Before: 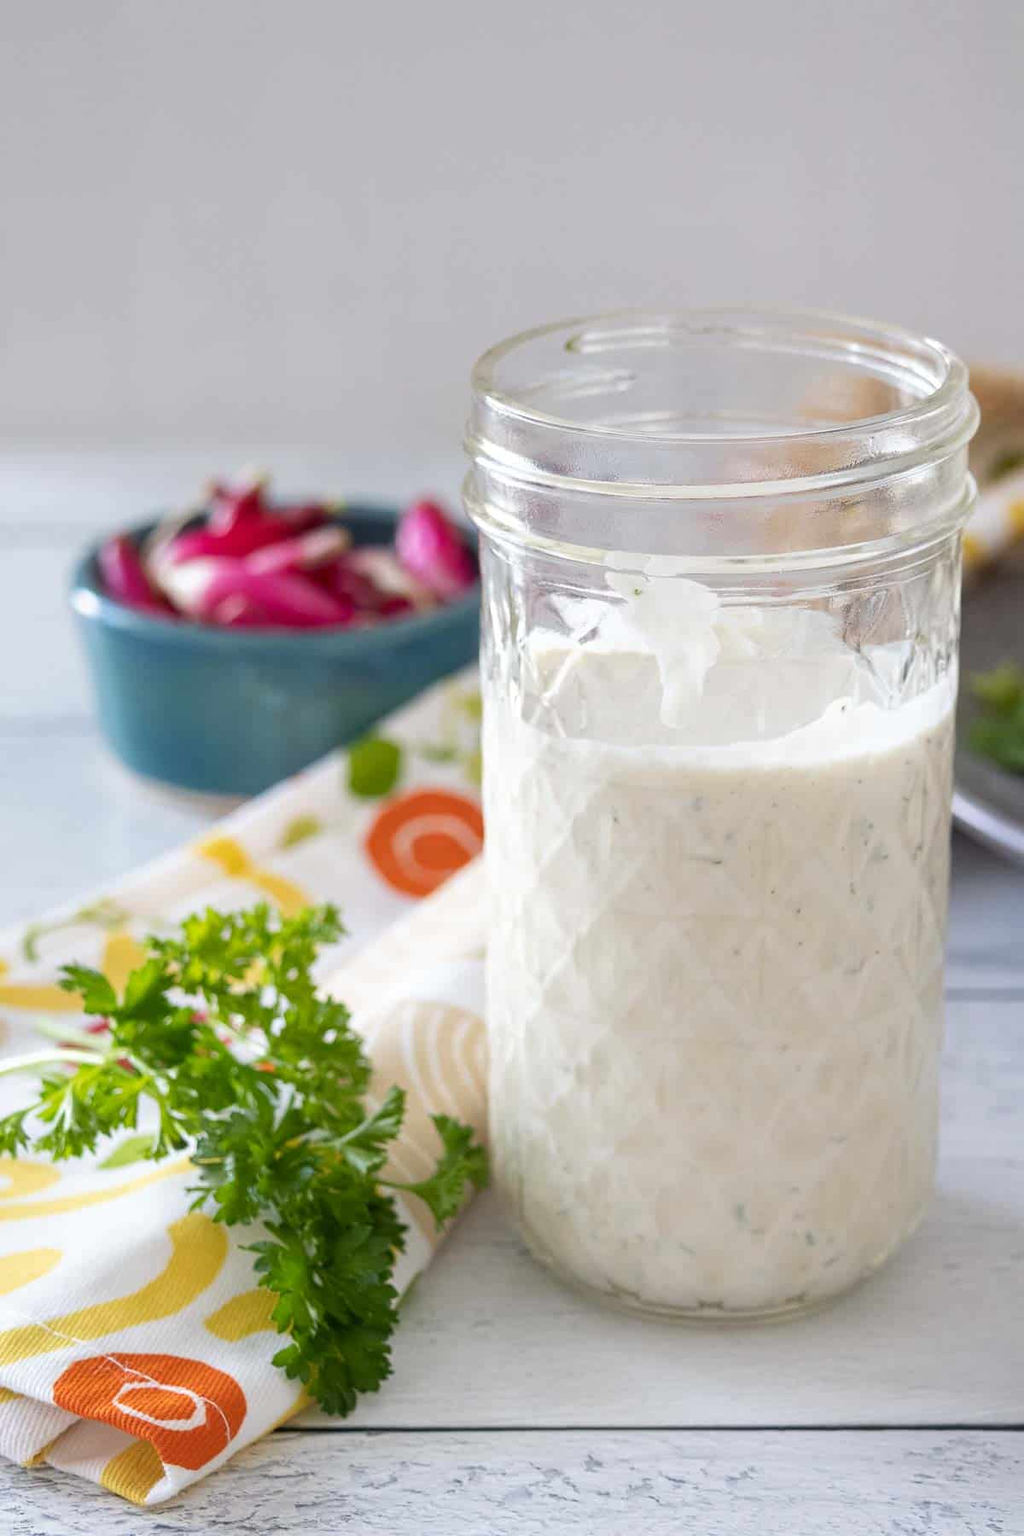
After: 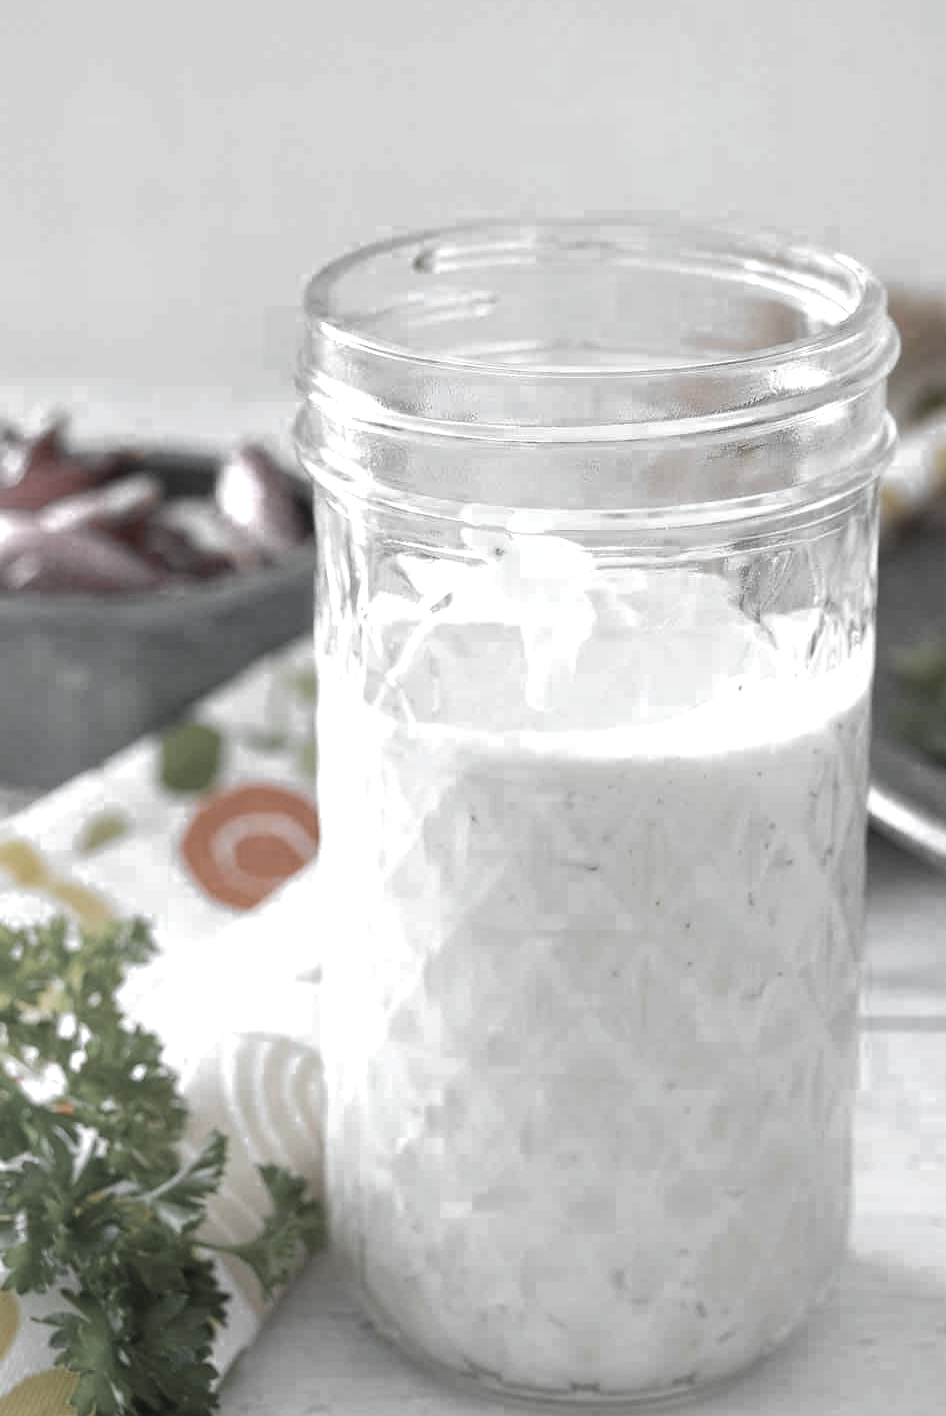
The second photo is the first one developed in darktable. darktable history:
crop and rotate: left 20.74%, top 7.912%, right 0.375%, bottom 13.378%
color zones: curves: ch0 [(0, 0.613) (0.01, 0.613) (0.245, 0.448) (0.498, 0.529) (0.642, 0.665) (0.879, 0.777) (0.99, 0.613)]; ch1 [(0, 0.035) (0.121, 0.189) (0.259, 0.197) (0.415, 0.061) (0.589, 0.022) (0.732, 0.022) (0.857, 0.026) (0.991, 0.053)]
color calibration: x 0.367, y 0.379, temperature 4395.86 K
